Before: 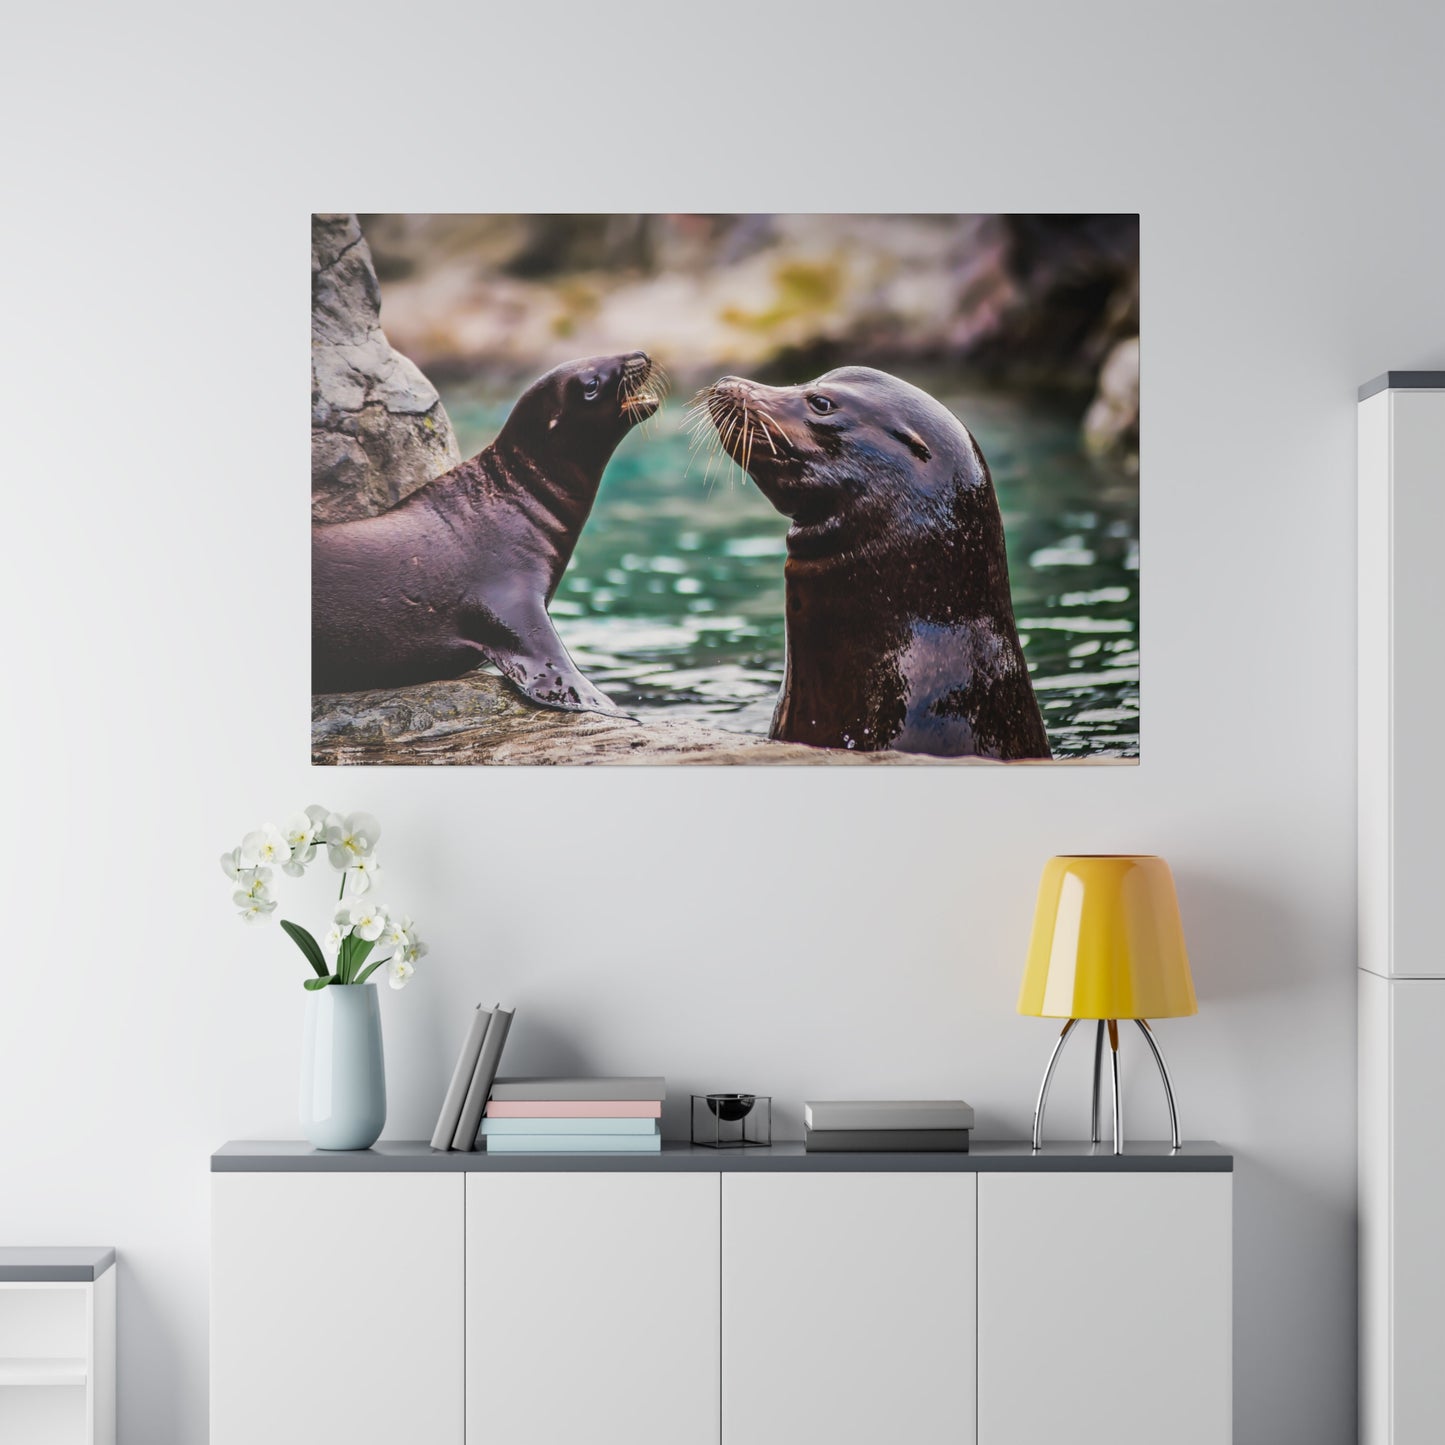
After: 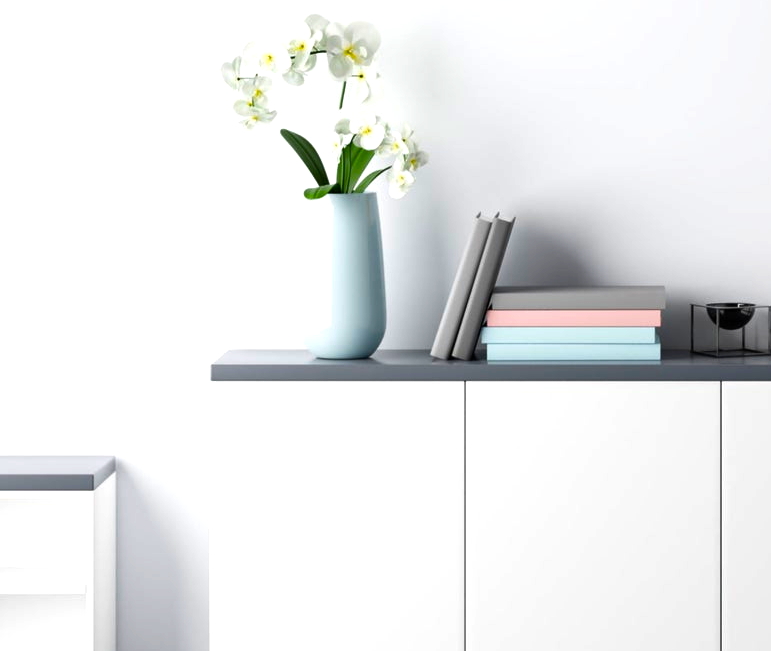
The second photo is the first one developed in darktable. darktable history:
crop and rotate: top 54.778%, right 46.61%, bottom 0.159%
color balance rgb: linear chroma grading › global chroma 9%, perceptual saturation grading › global saturation 36%, perceptual saturation grading › shadows 35%, perceptual brilliance grading › global brilliance 15%, perceptual brilliance grading › shadows -35%, global vibrance 15%
